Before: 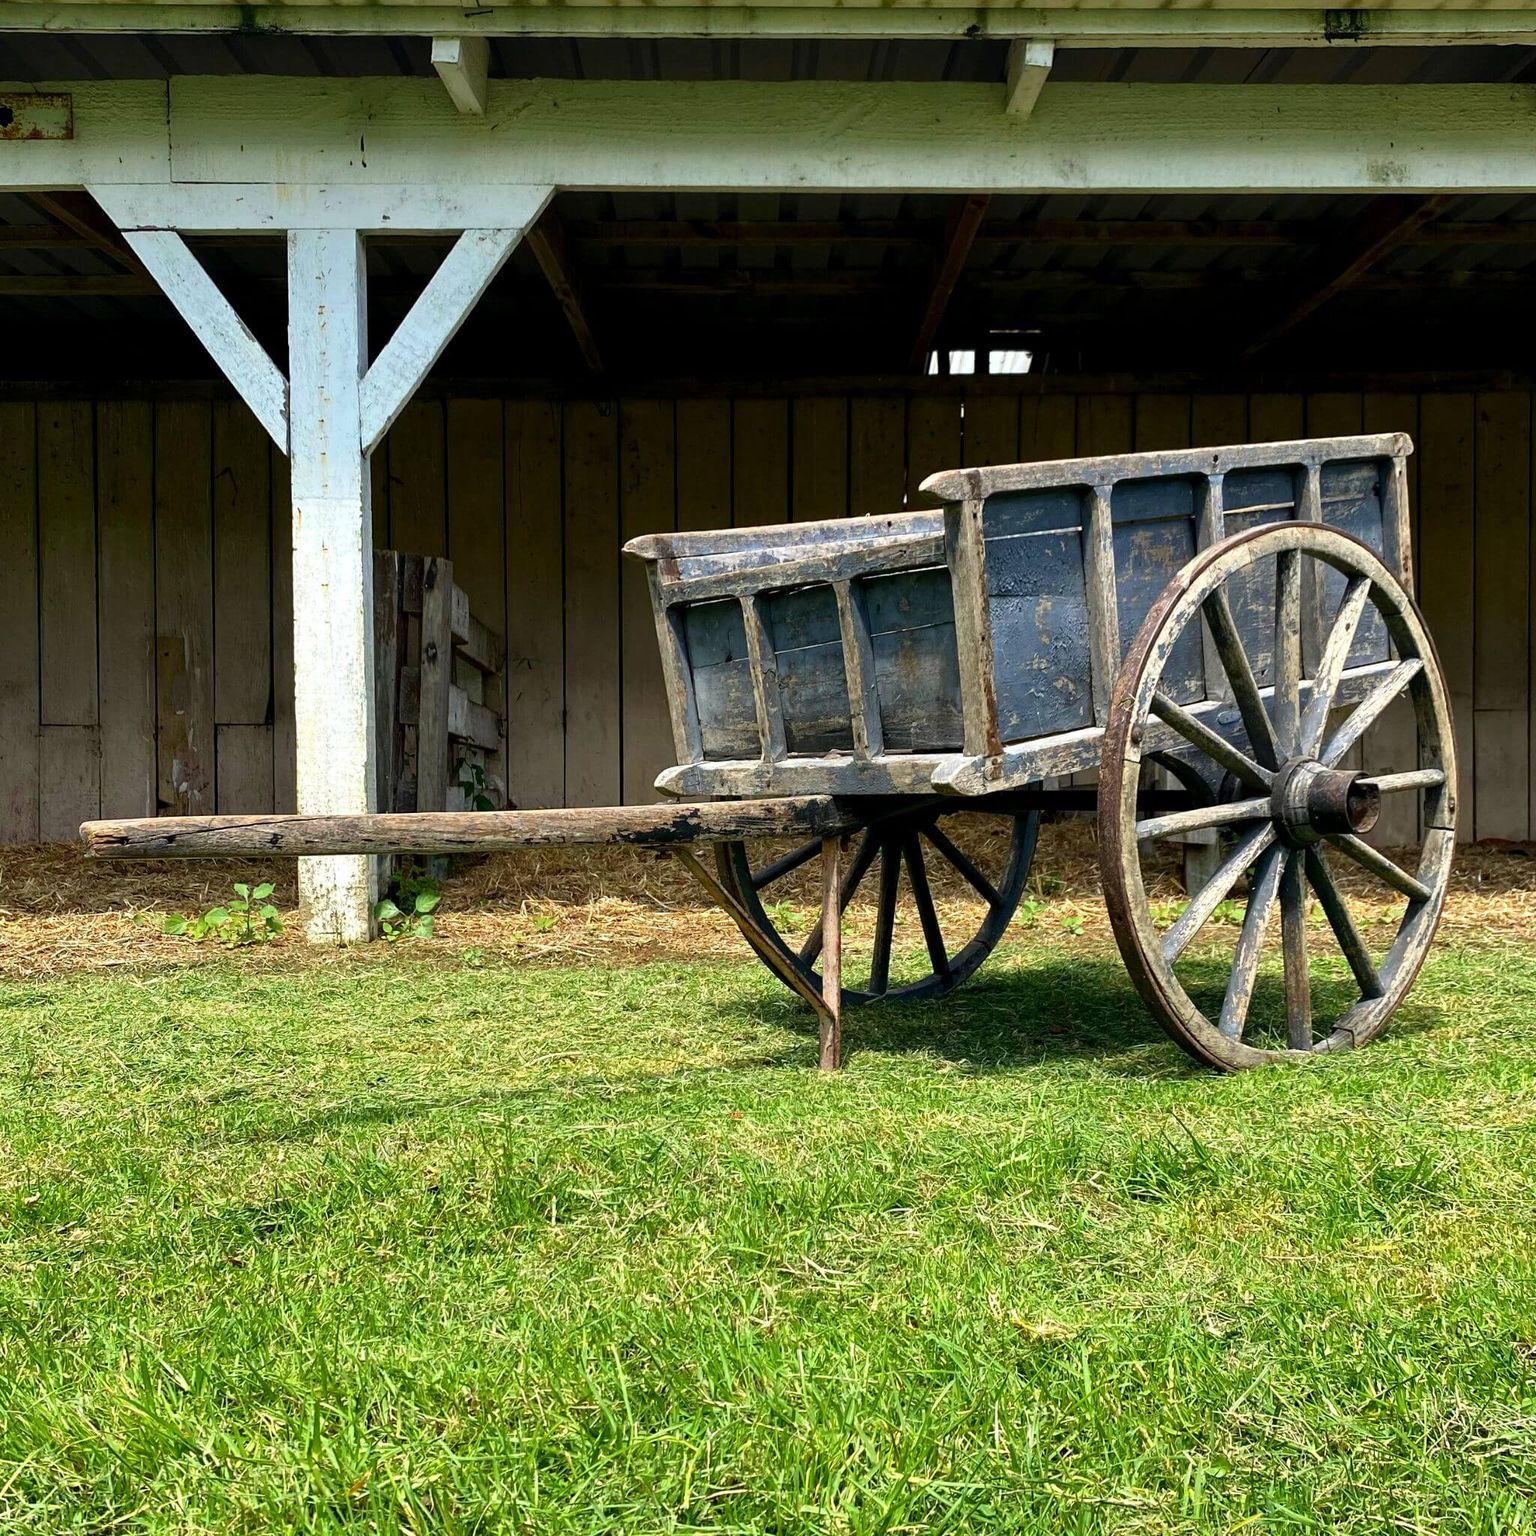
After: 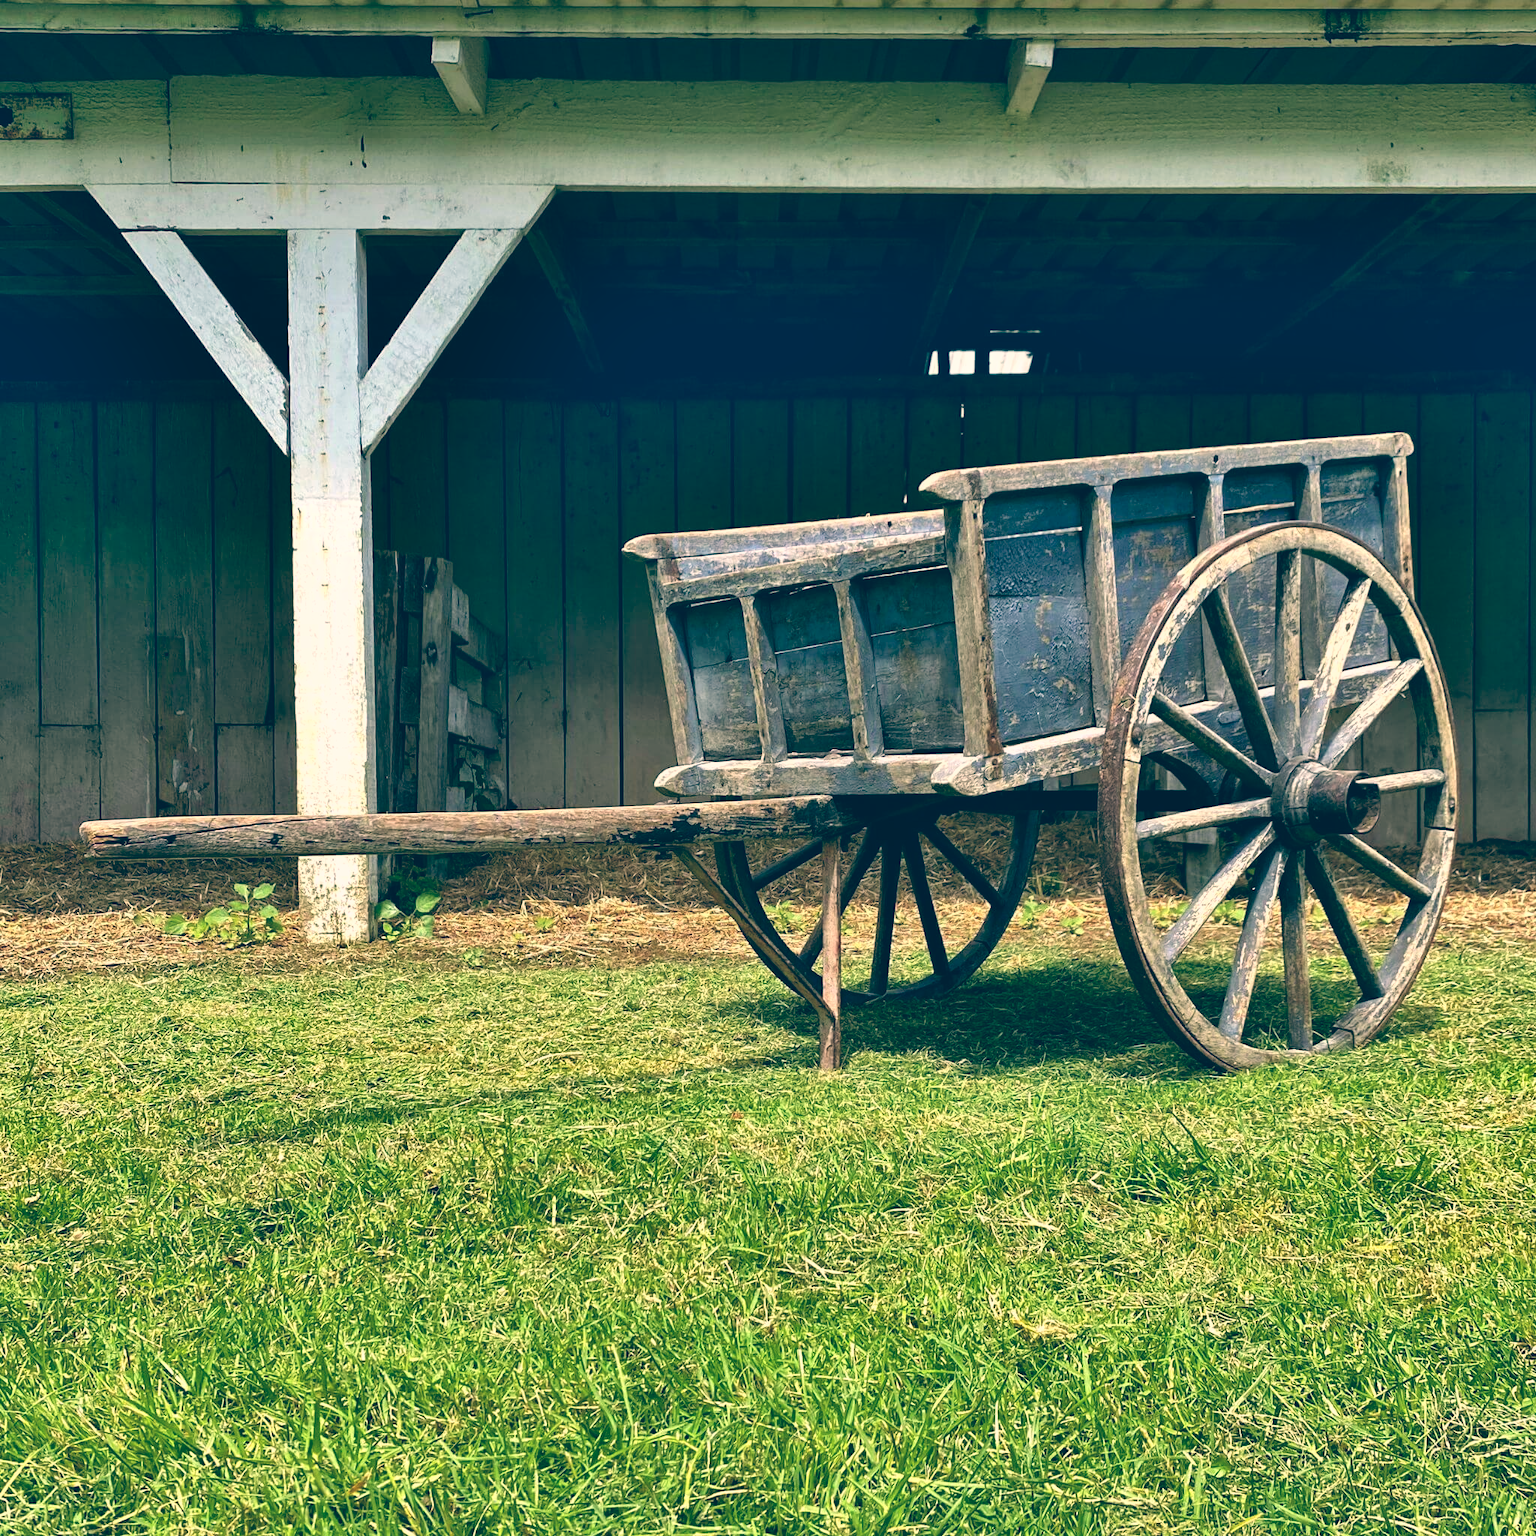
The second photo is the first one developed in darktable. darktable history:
shadows and highlights: low approximation 0.01, soften with gaussian
color balance: lift [1.006, 0.985, 1.002, 1.015], gamma [1, 0.953, 1.008, 1.047], gain [1.076, 1.13, 1.004, 0.87]
